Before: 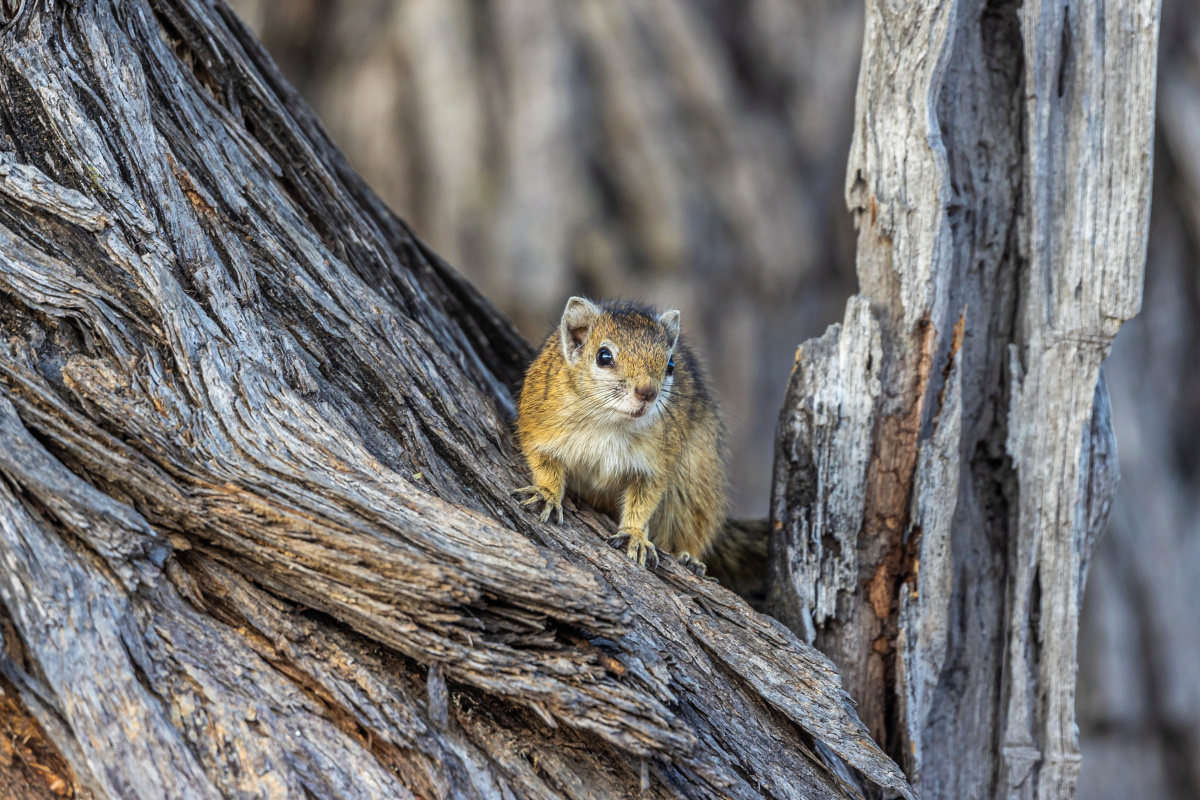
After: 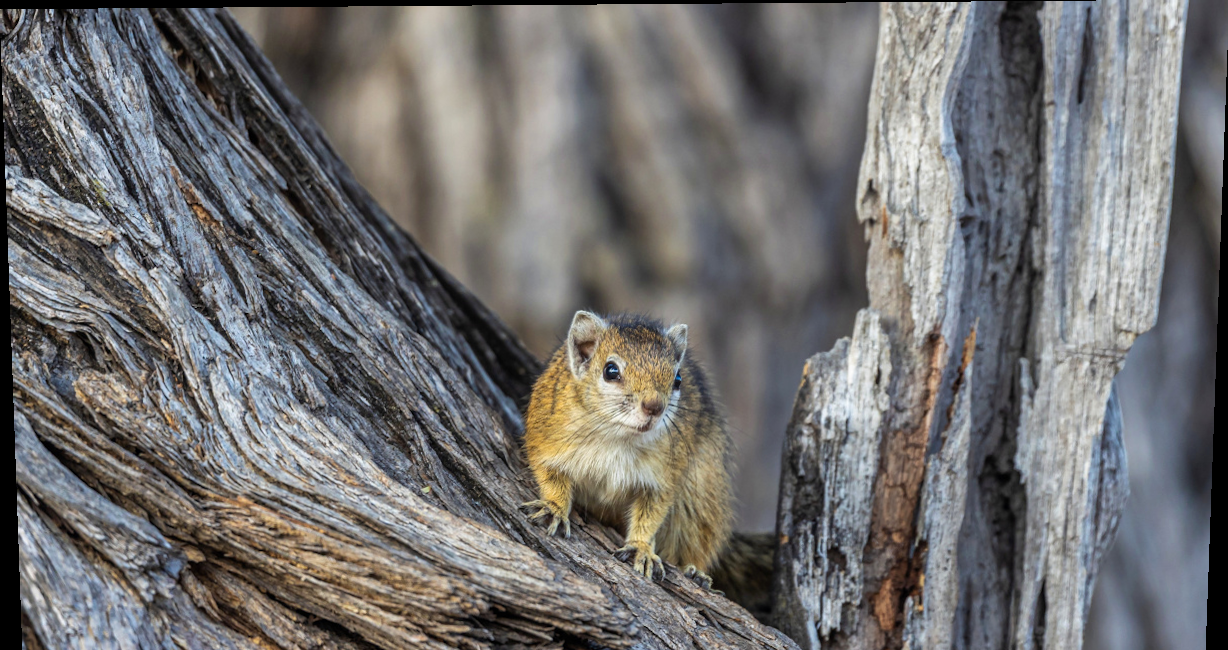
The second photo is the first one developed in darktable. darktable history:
rotate and perspective: lens shift (vertical) 0.048, lens shift (horizontal) -0.024, automatic cropping off
crop: bottom 19.644%
